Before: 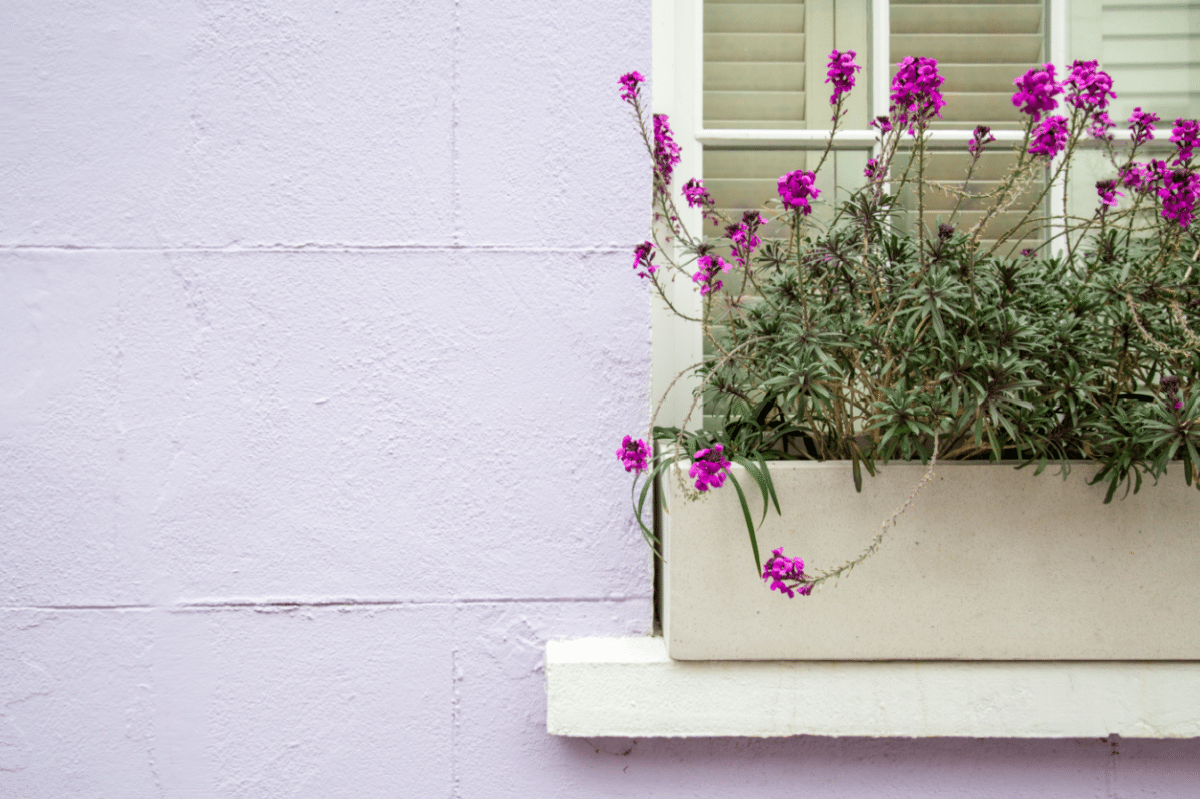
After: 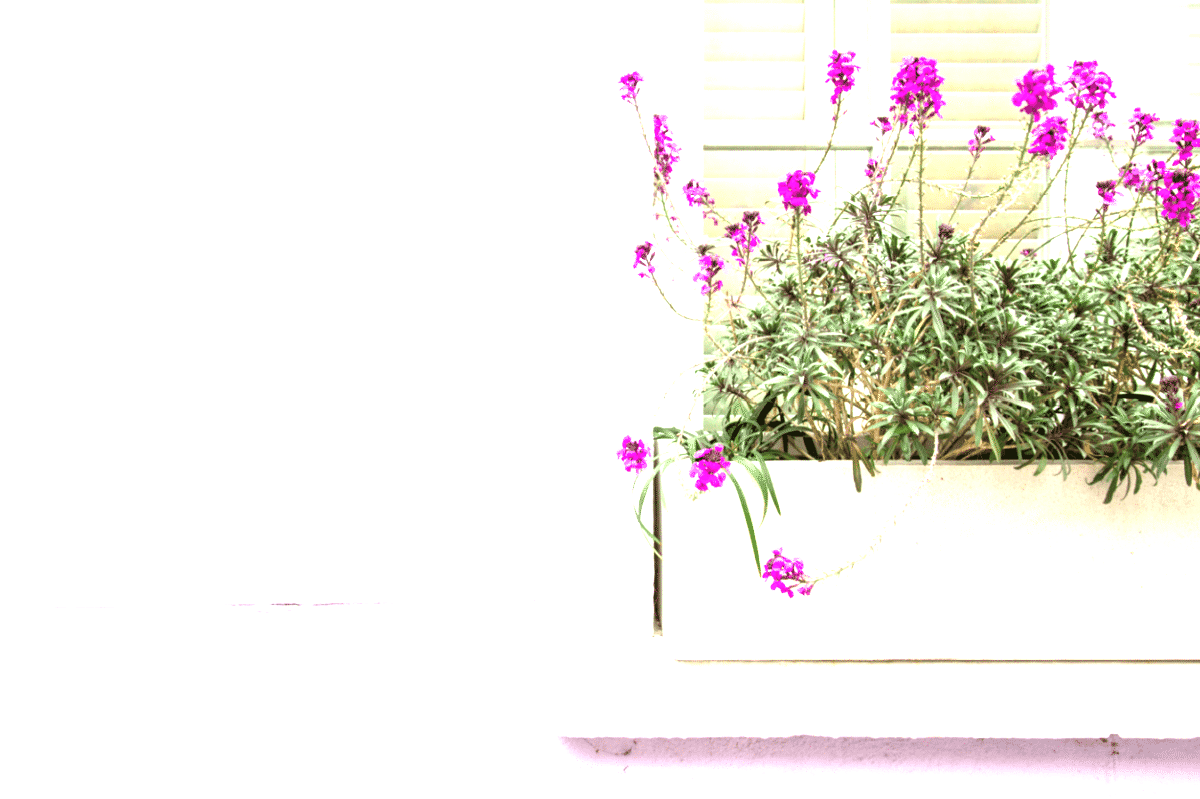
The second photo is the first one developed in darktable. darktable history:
exposure: black level correction 0, exposure 1.969 EV, compensate highlight preservation false
